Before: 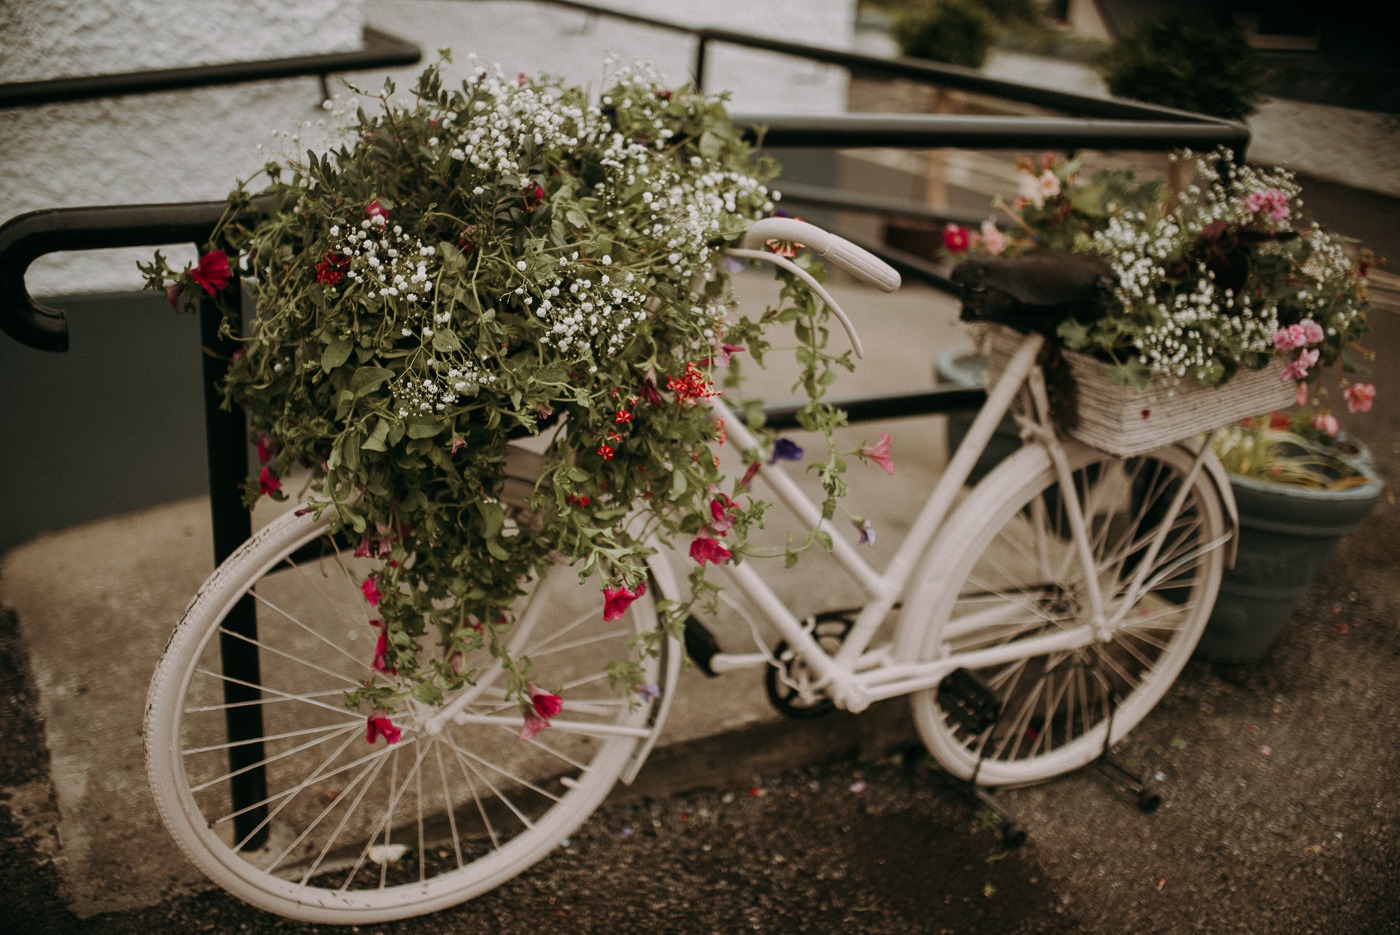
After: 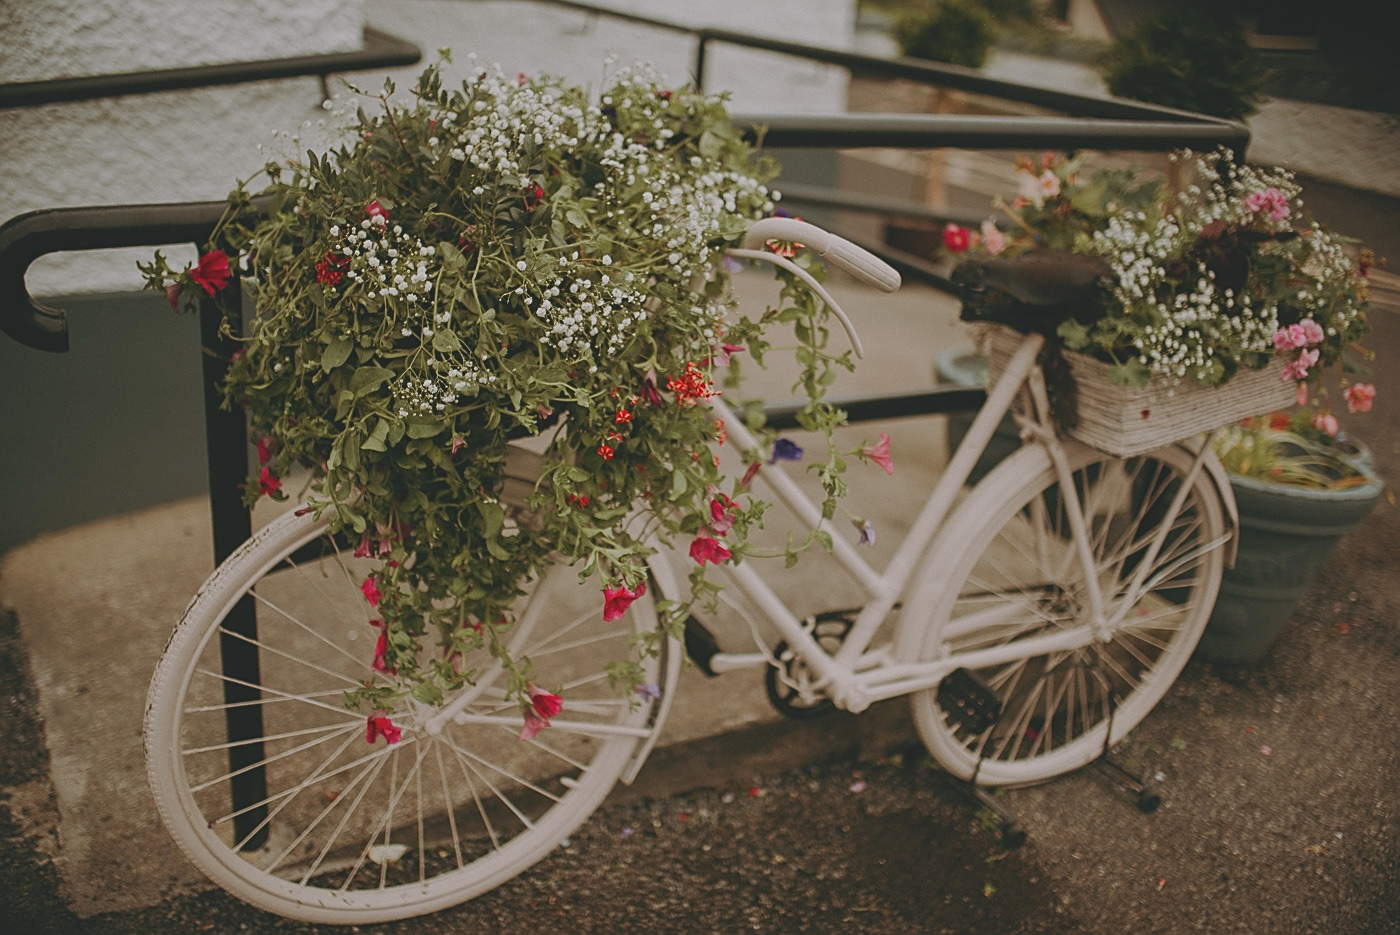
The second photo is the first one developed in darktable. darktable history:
sharpen: on, module defaults
contrast brightness saturation: contrast -0.284
